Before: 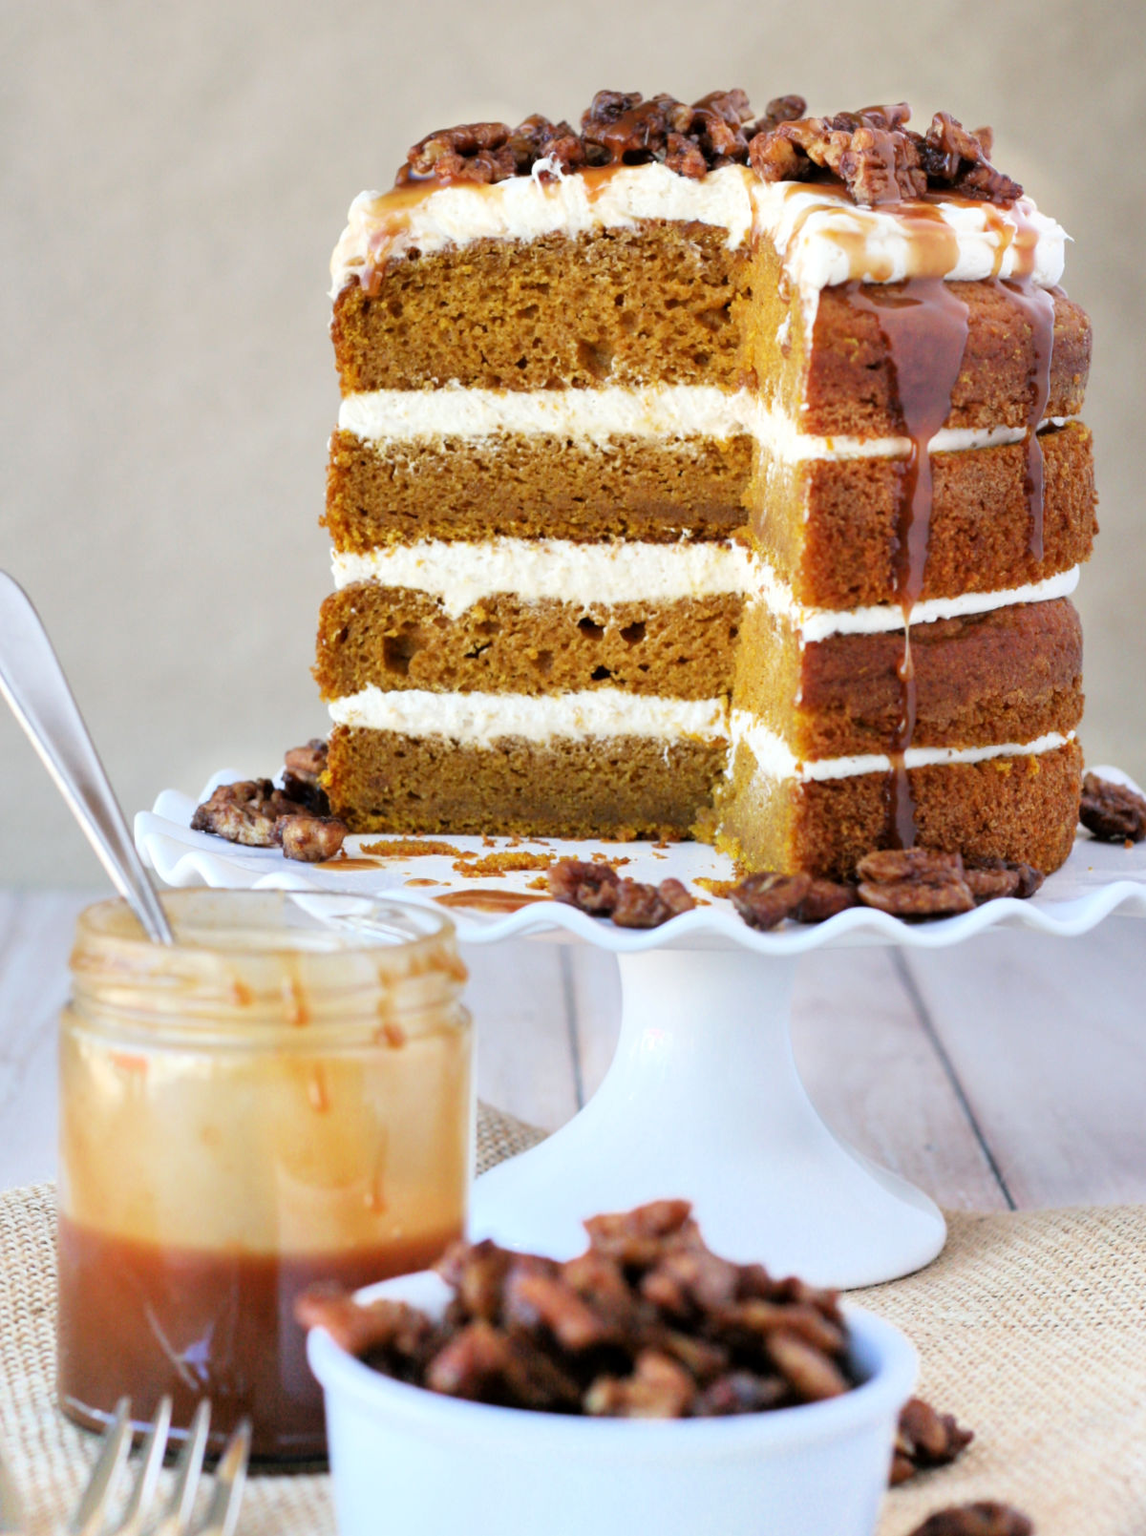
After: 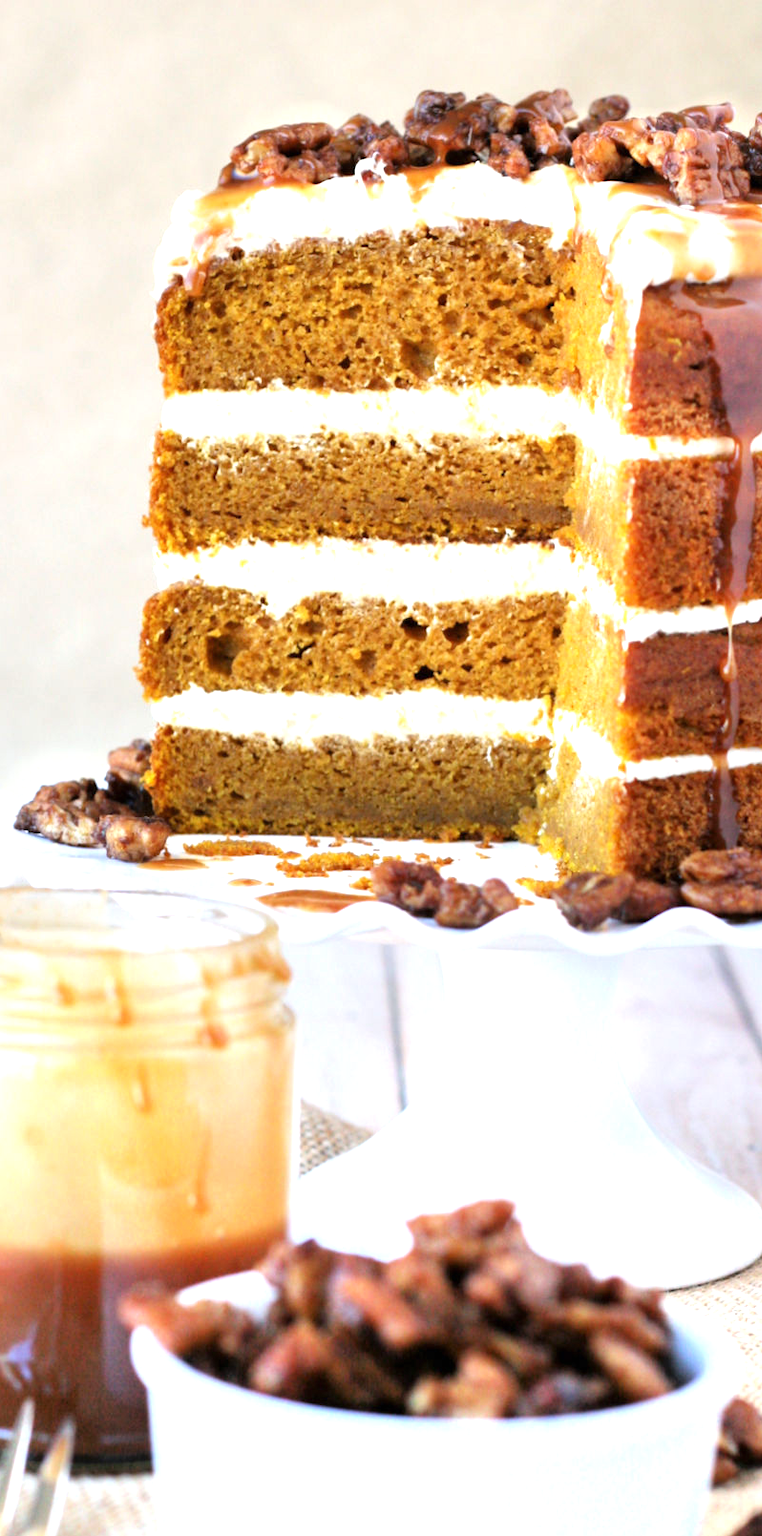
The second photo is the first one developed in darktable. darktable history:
exposure: black level correction 0, exposure 0.7 EV, compensate exposure bias true, compensate highlight preservation false
crop: left 15.419%, right 17.914%
